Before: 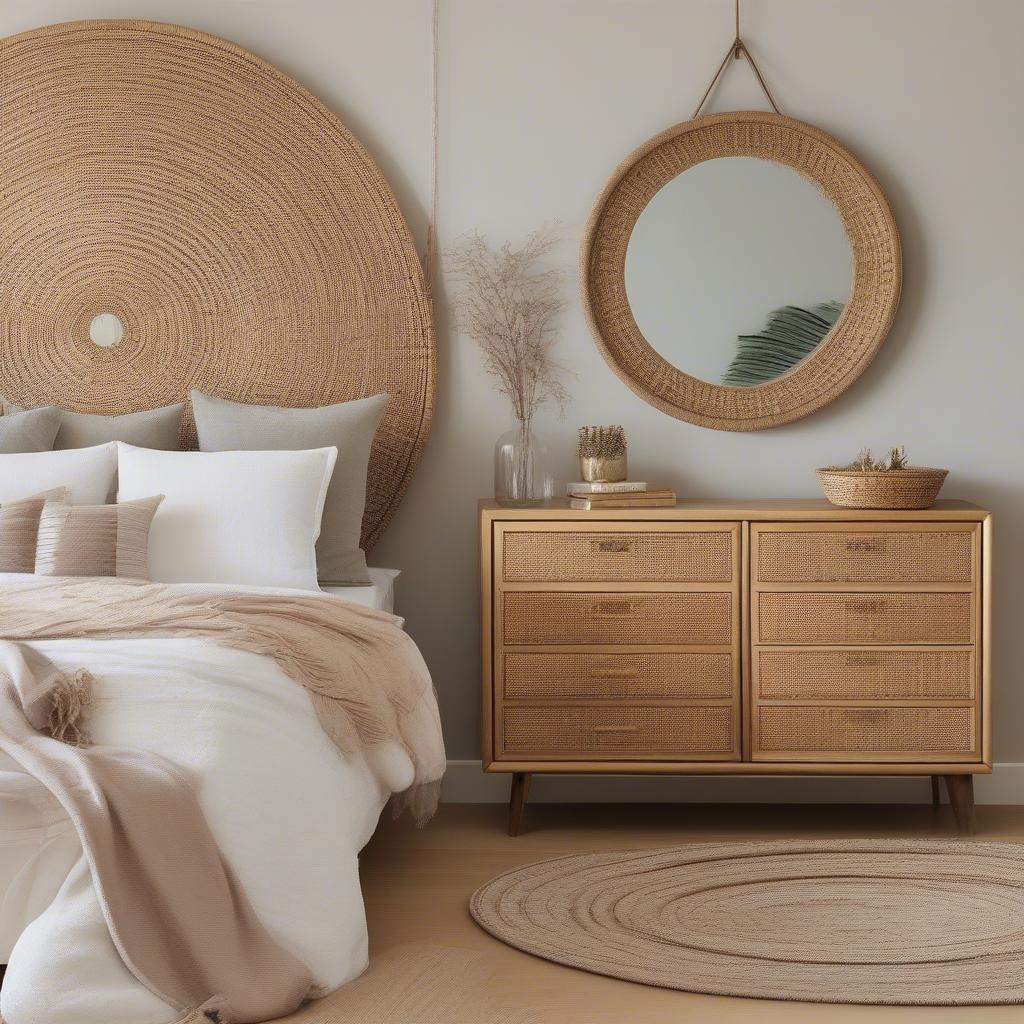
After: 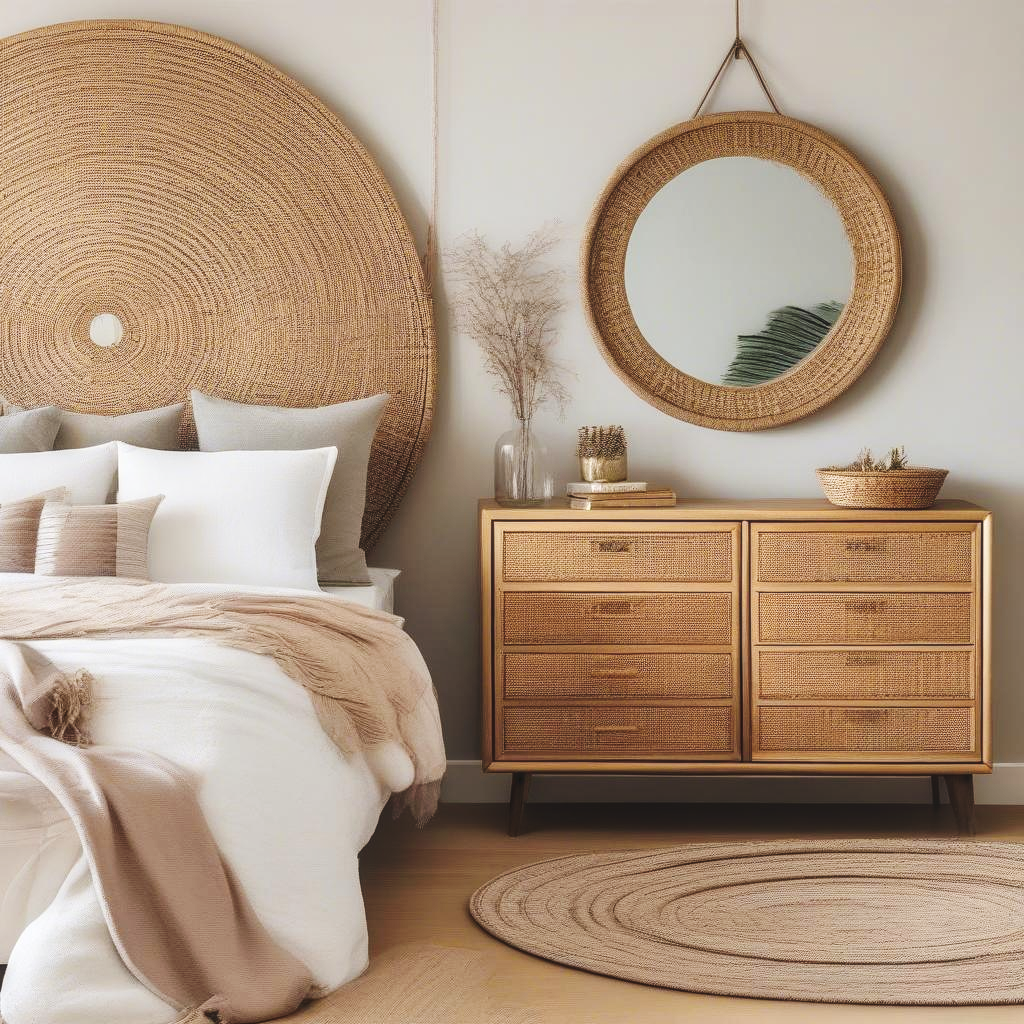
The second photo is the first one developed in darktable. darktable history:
tone curve: curves: ch0 [(0, 0) (0.003, 0.117) (0.011, 0.125) (0.025, 0.133) (0.044, 0.144) (0.069, 0.152) (0.1, 0.167) (0.136, 0.186) (0.177, 0.21) (0.224, 0.244) (0.277, 0.295) (0.335, 0.357) (0.399, 0.445) (0.468, 0.531) (0.543, 0.629) (0.623, 0.716) (0.709, 0.803) (0.801, 0.876) (0.898, 0.939) (1, 1)], preserve colors none
local contrast: detail 130%
